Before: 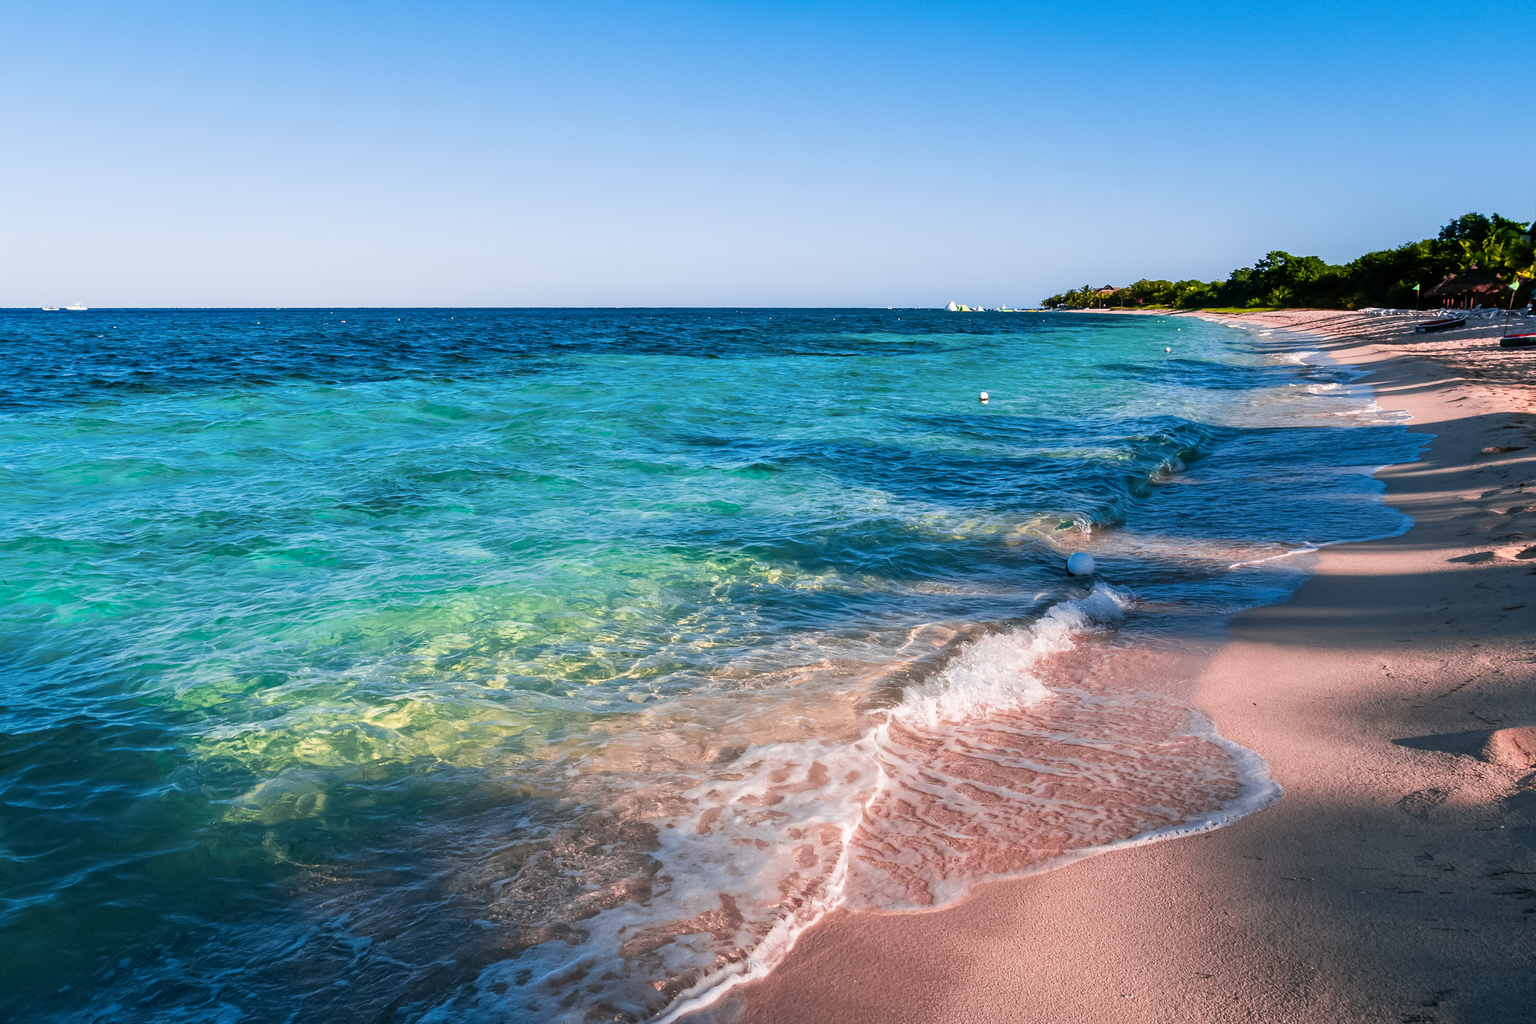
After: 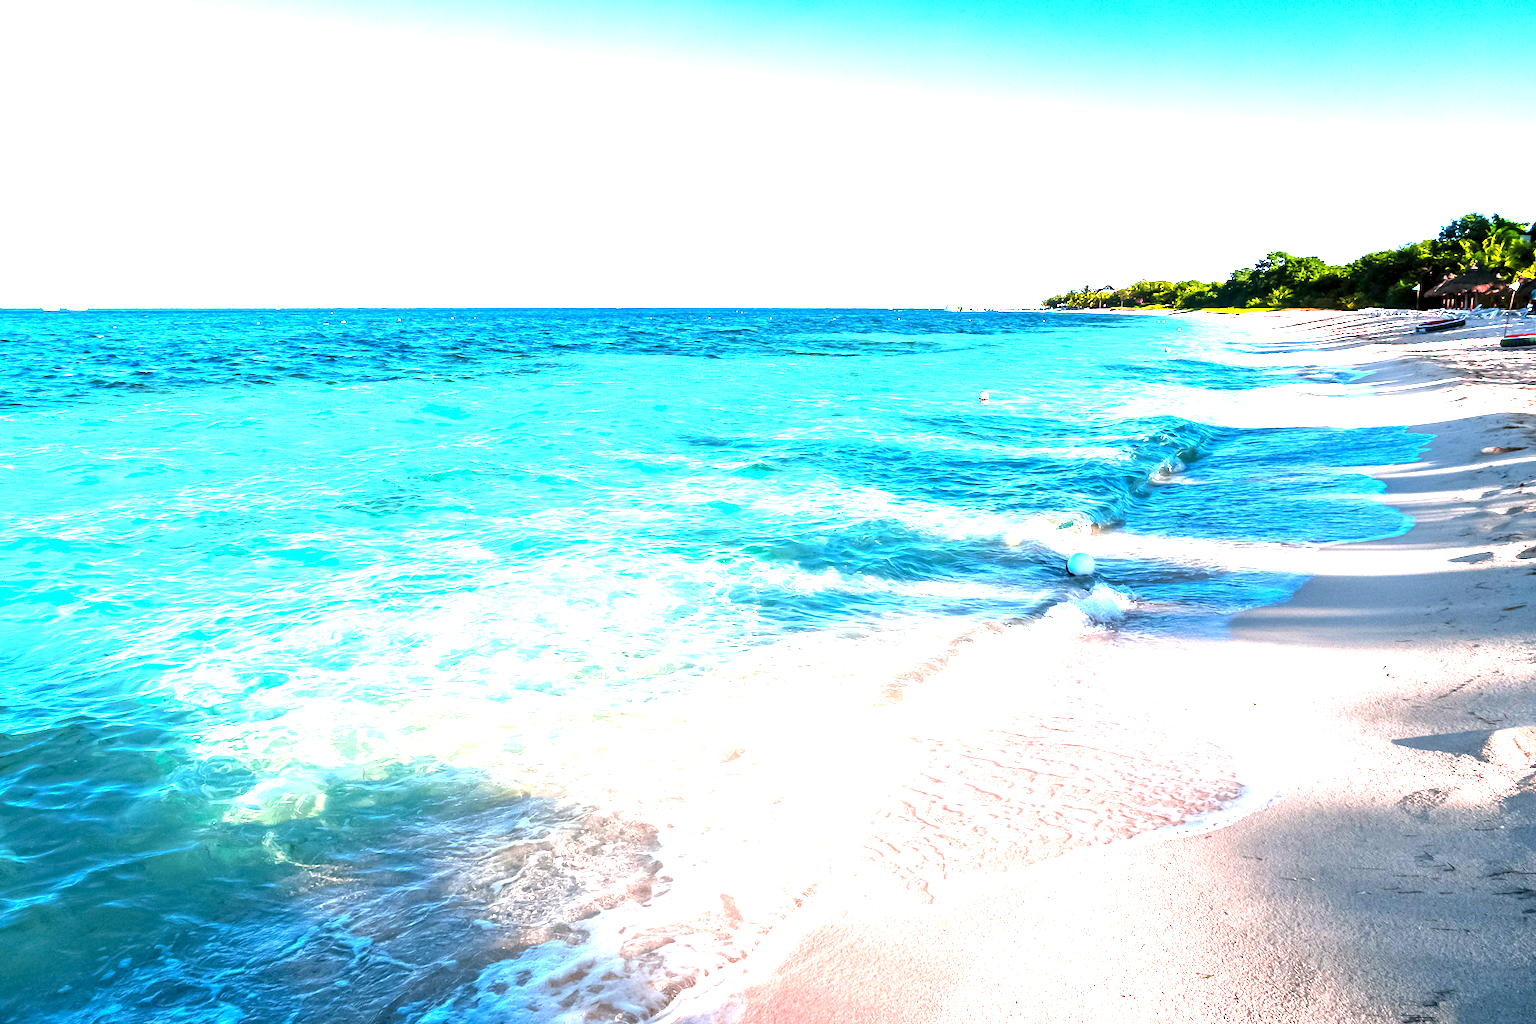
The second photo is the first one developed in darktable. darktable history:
exposure: black level correction 0.001, exposure 2.595 EV, compensate highlight preservation false
